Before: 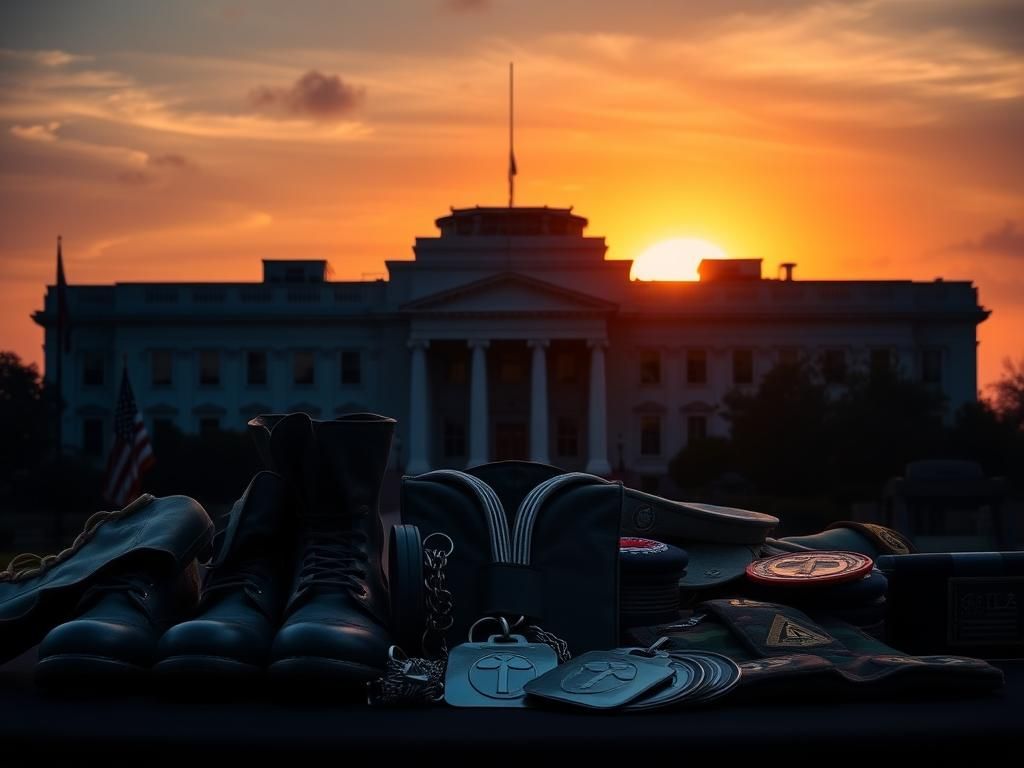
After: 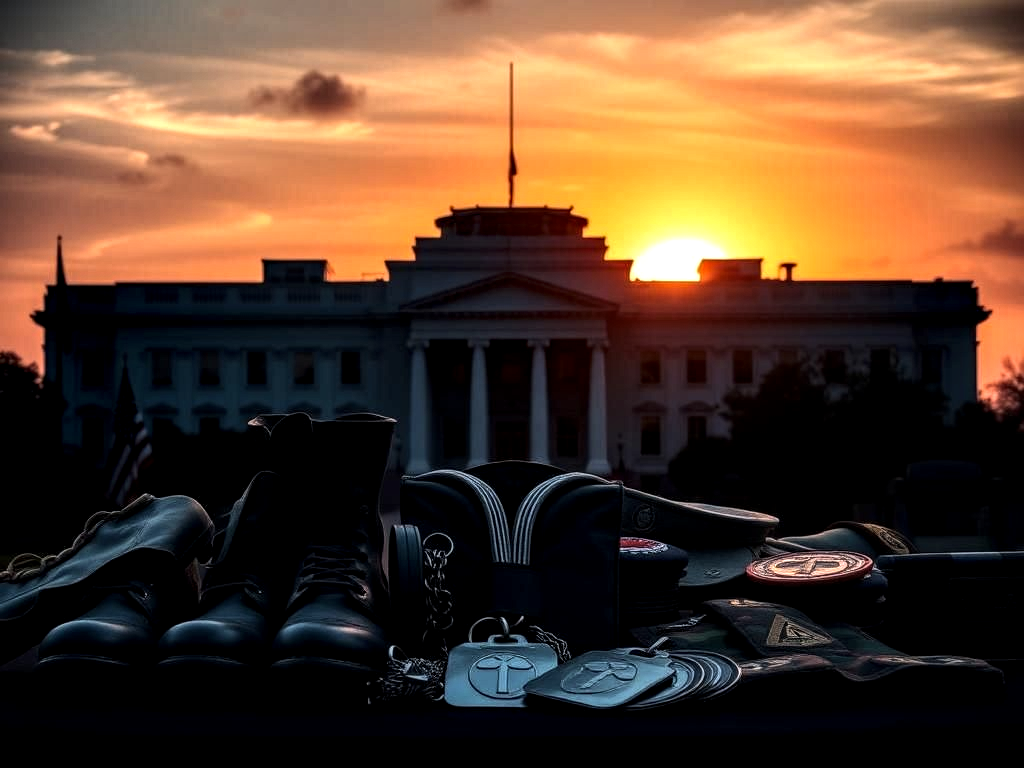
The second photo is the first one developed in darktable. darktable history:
tone equalizer: -8 EV -0.417 EV, -7 EV -0.389 EV, -6 EV -0.333 EV, -5 EV -0.222 EV, -3 EV 0.222 EV, -2 EV 0.333 EV, -1 EV 0.389 EV, +0 EV 0.417 EV, edges refinement/feathering 500, mask exposure compensation -1.57 EV, preserve details no
local contrast: highlights 19%, detail 186%
